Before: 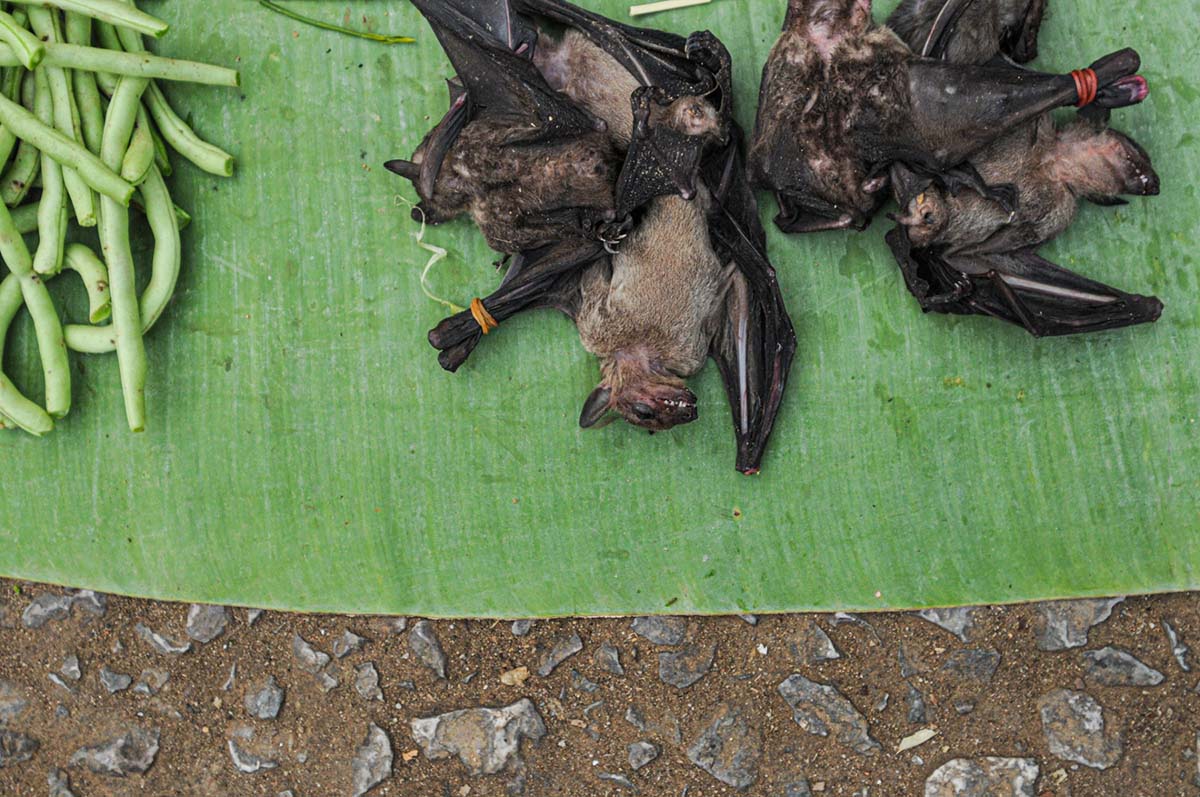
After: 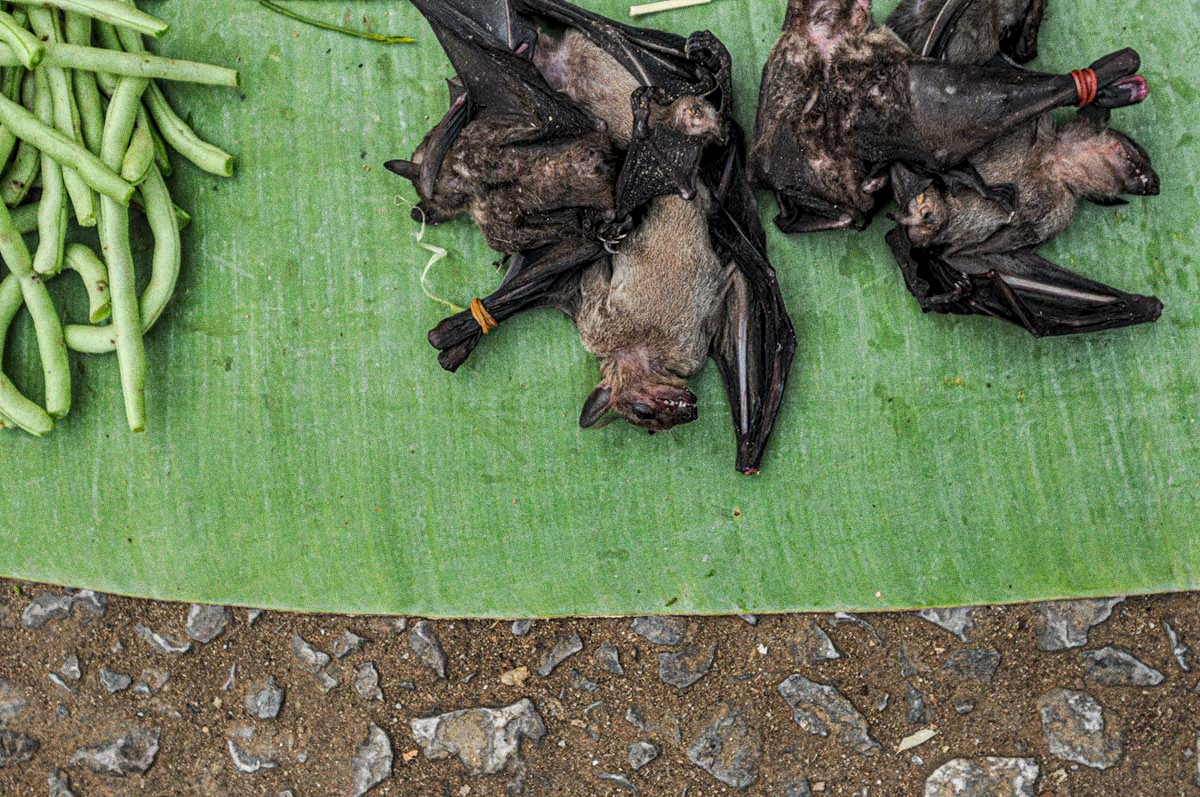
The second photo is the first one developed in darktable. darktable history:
local contrast: detail 130%
grain: coarseness 0.09 ISO, strength 40%
